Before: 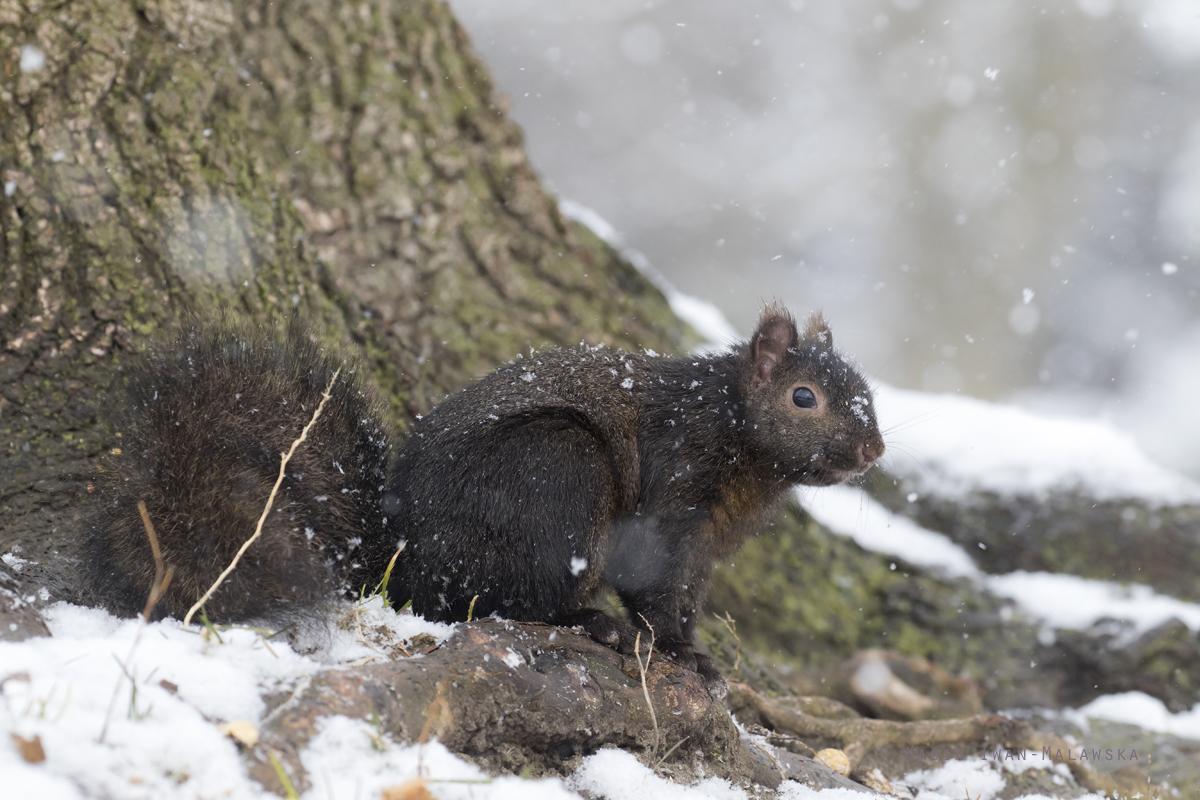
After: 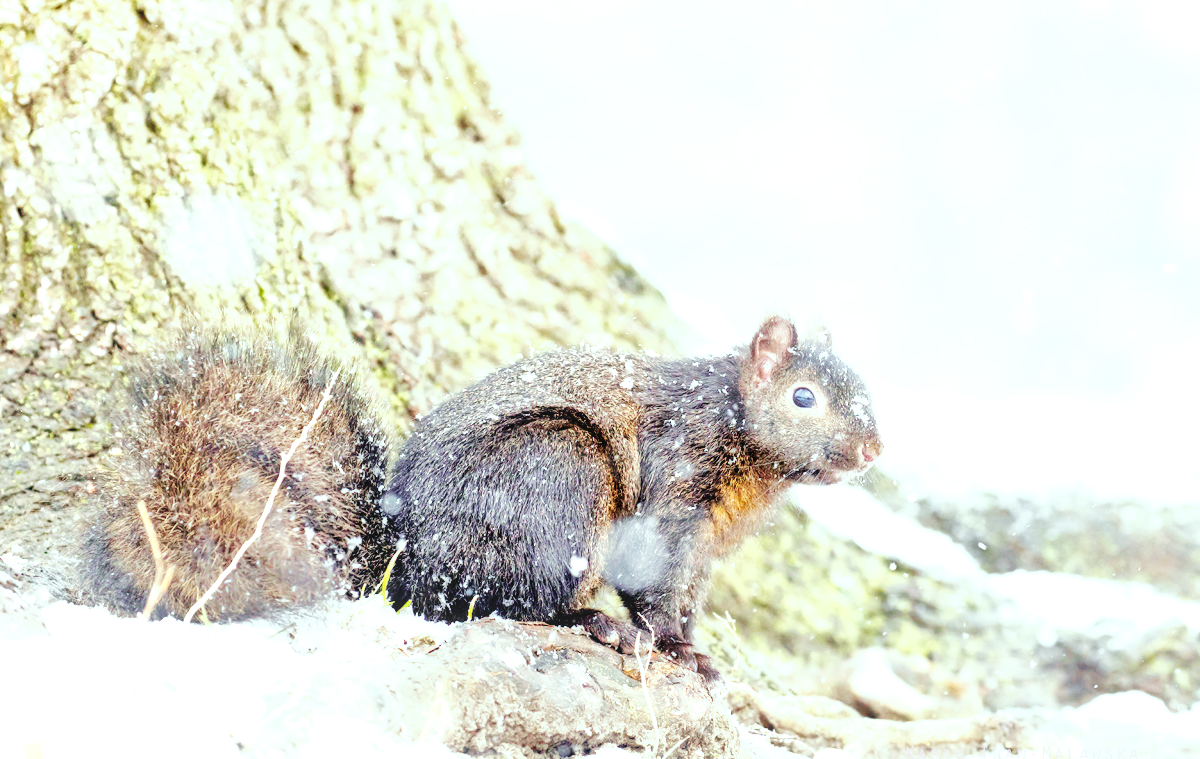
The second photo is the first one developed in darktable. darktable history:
tone equalizer: -7 EV 0.15 EV, -6 EV 0.6 EV, -5 EV 1.15 EV, -4 EV 1.33 EV, -3 EV 1.15 EV, -2 EV 0.6 EV, -1 EV 0.15 EV, mask exposure compensation -0.5 EV
tone curve: curves: ch0 [(0, 0) (0.003, 0.047) (0.011, 0.047) (0.025, 0.049) (0.044, 0.051) (0.069, 0.055) (0.1, 0.066) (0.136, 0.089) (0.177, 0.12) (0.224, 0.155) (0.277, 0.205) (0.335, 0.281) (0.399, 0.37) (0.468, 0.47) (0.543, 0.574) (0.623, 0.687) (0.709, 0.801) (0.801, 0.89) (0.898, 0.963) (1, 1)], preserve colors none
crop and rotate: top 0%, bottom 5.097%
base curve: curves: ch0 [(0, 0) (0.036, 0.025) (0.121, 0.166) (0.206, 0.329) (0.605, 0.79) (1, 1)], preserve colors none
exposure: black level correction 0.001, exposure 1.719 EV, compensate exposure bias true, compensate highlight preservation false
local contrast: on, module defaults
color correction: highlights a* -6.69, highlights b* 0.49
